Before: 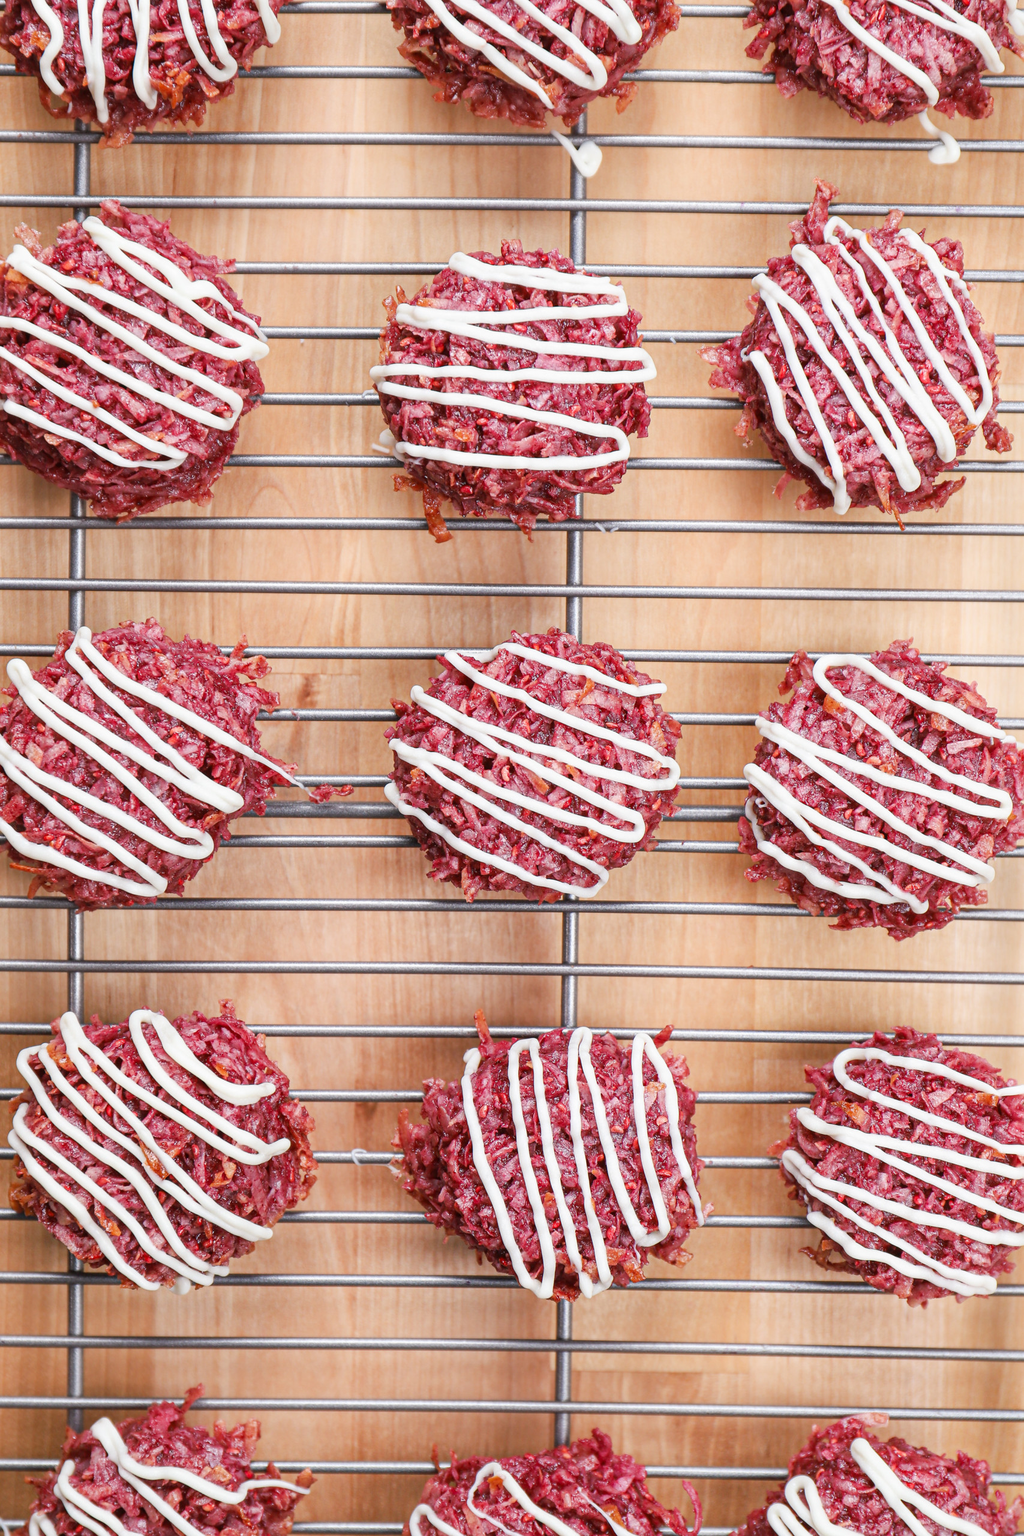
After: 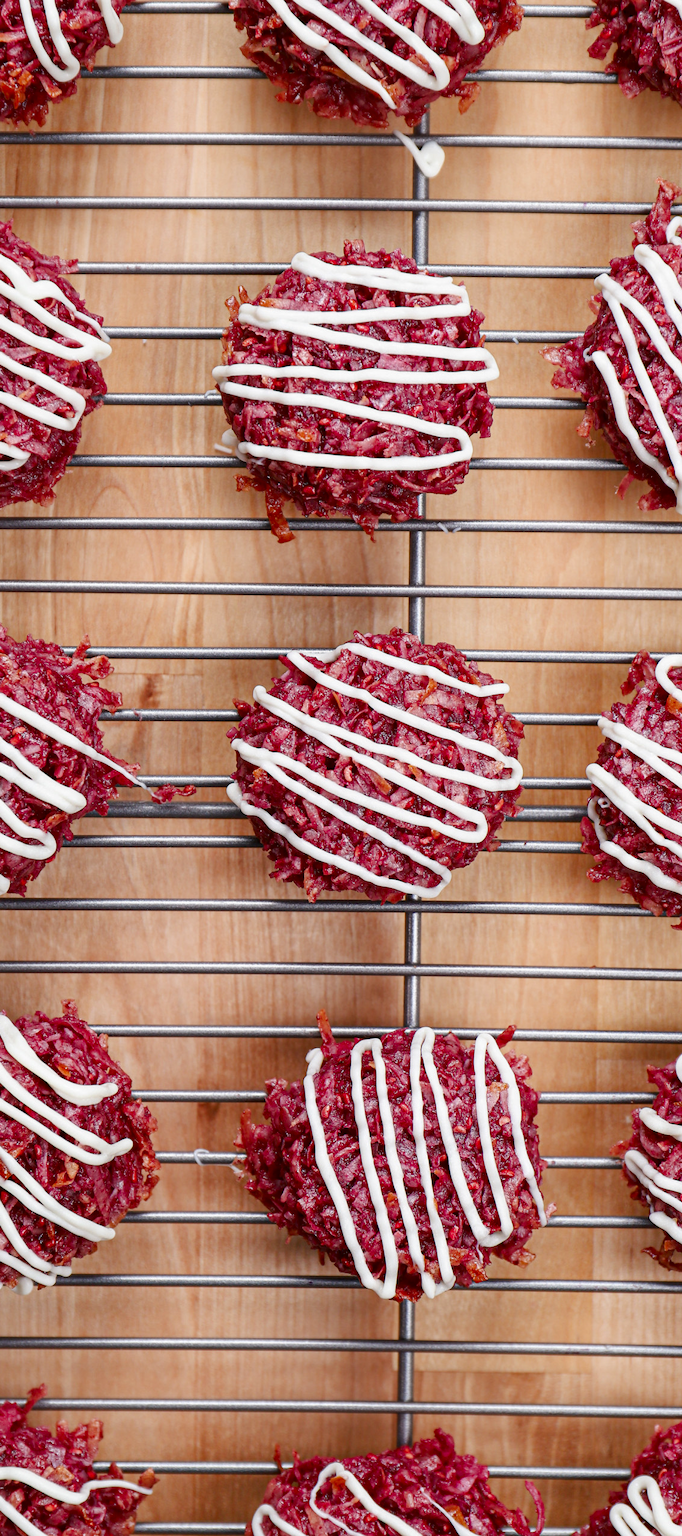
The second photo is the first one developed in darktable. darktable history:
crop and rotate: left 15.446%, right 17.836%
contrast brightness saturation: brightness -0.2, saturation 0.08
